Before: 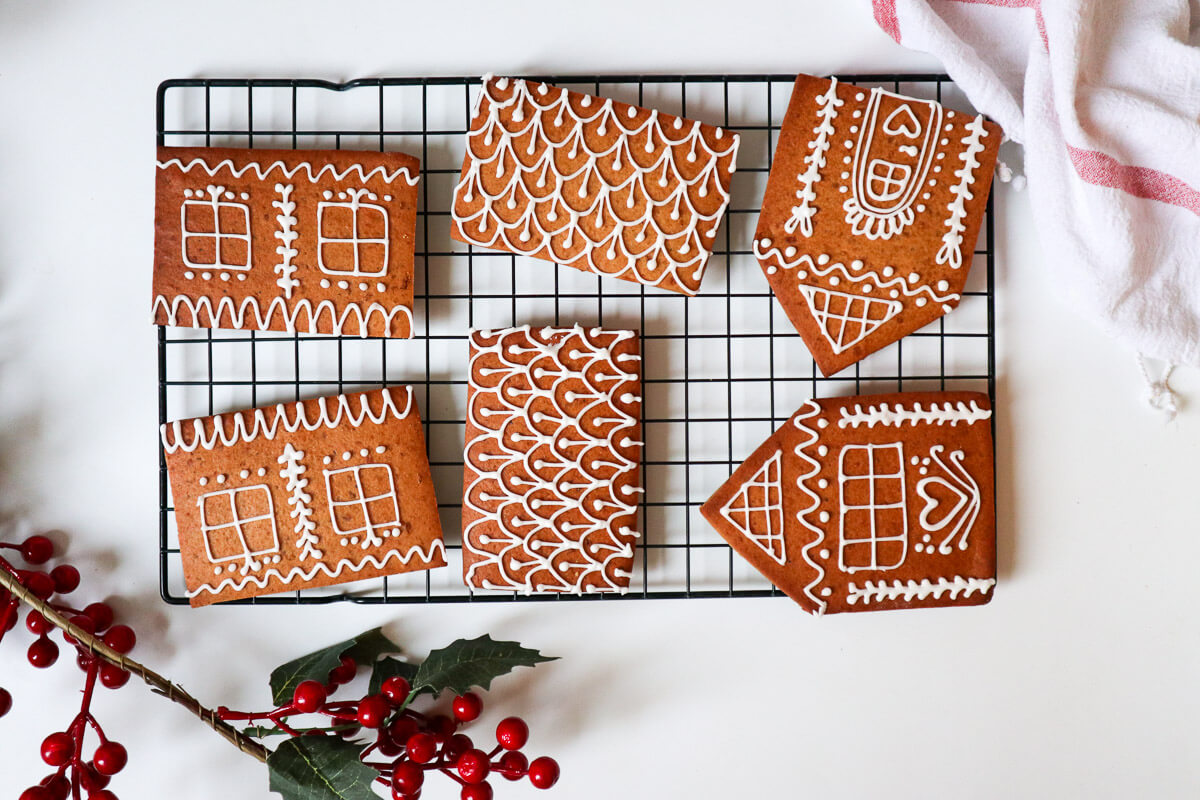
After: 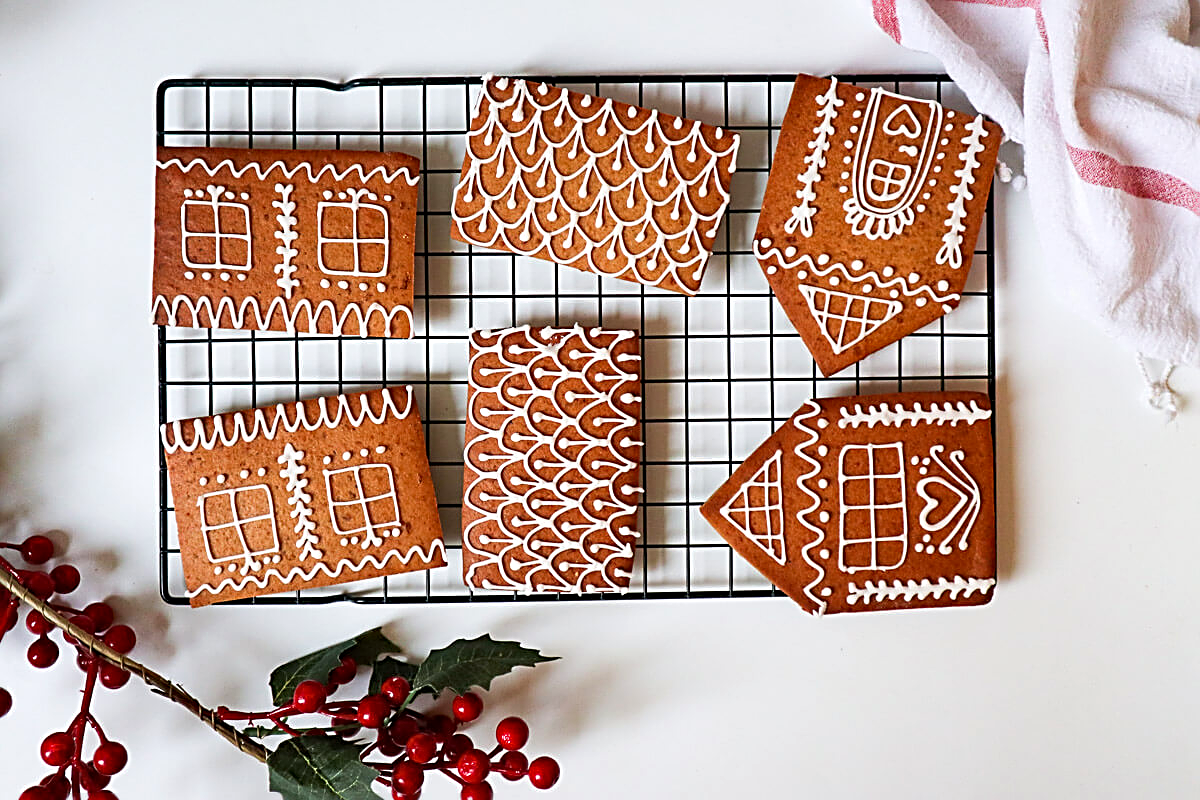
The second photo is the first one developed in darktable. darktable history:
sharpen: radius 2.584, amount 0.688
velvia: strength 10%
haze removal: compatibility mode true, adaptive false
